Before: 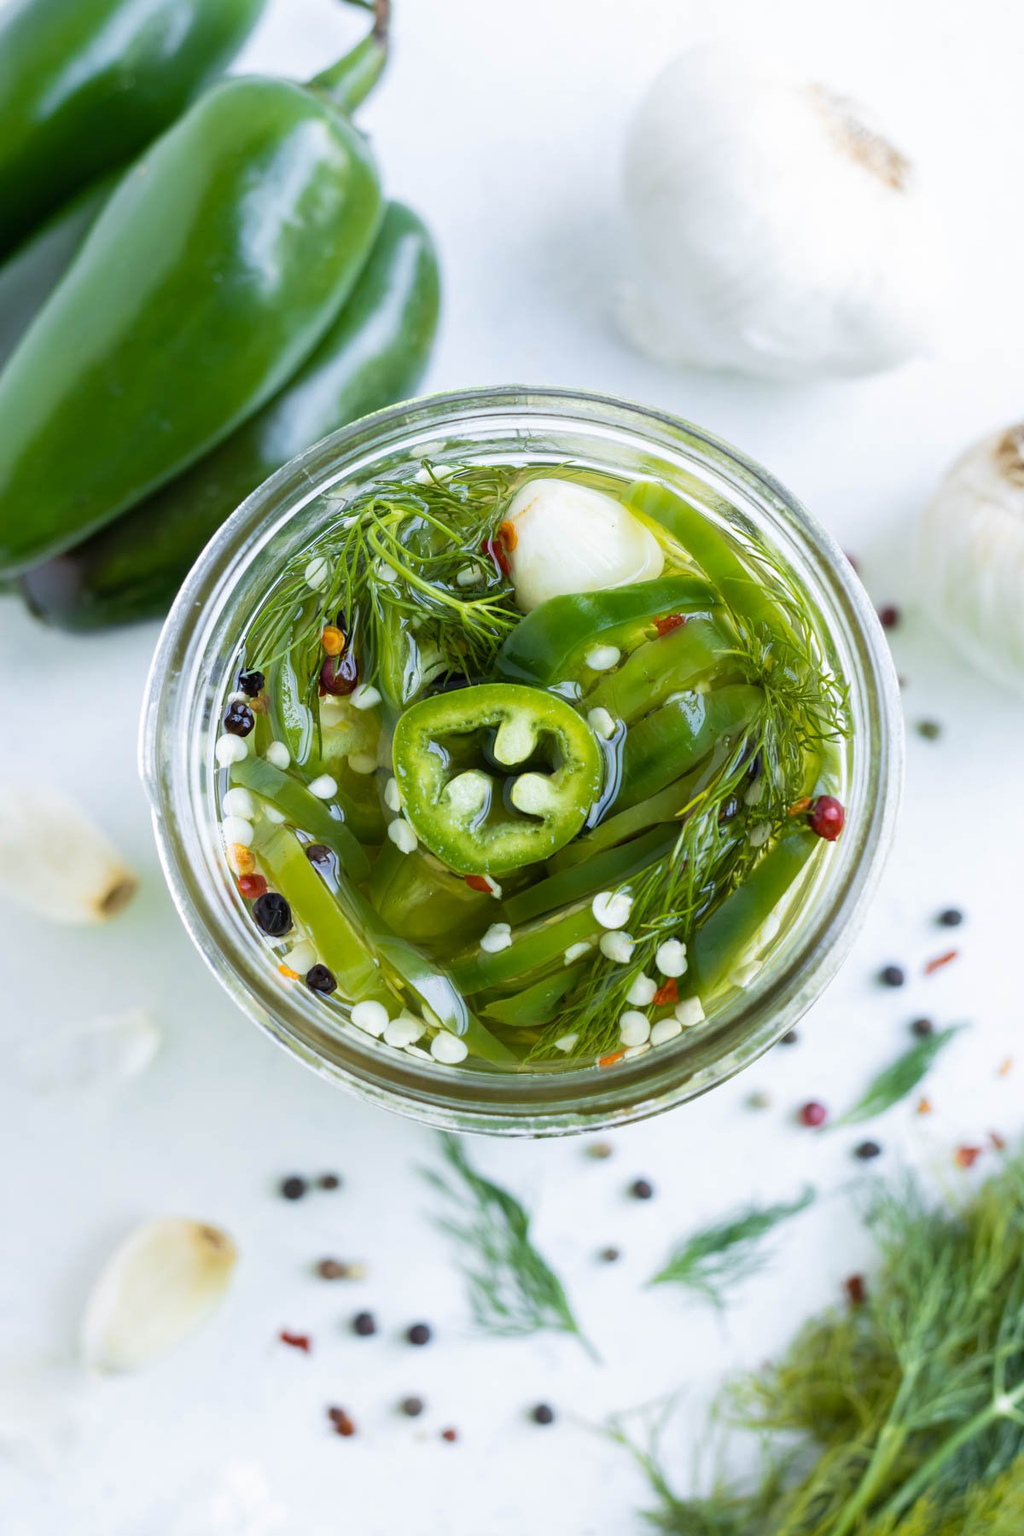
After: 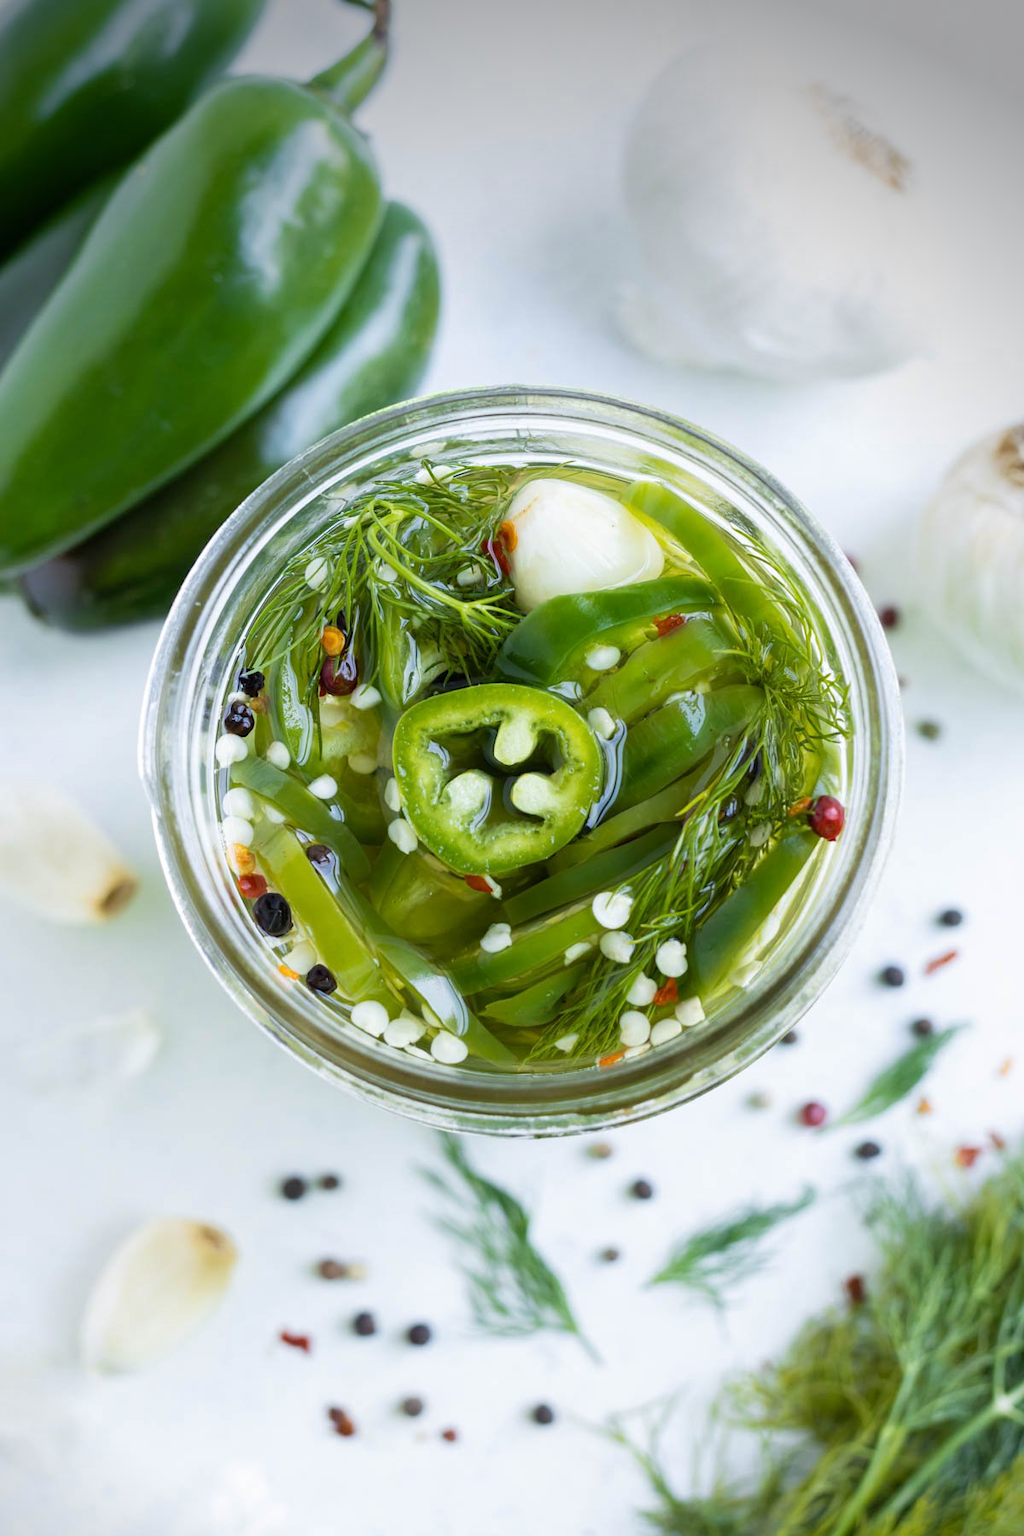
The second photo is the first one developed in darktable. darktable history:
base curve: curves: ch0 [(0, 0) (0.283, 0.295) (1, 1)], preserve colors none
vignetting: brightness -0.629, saturation -0.007, center (-0.028, 0.239)
